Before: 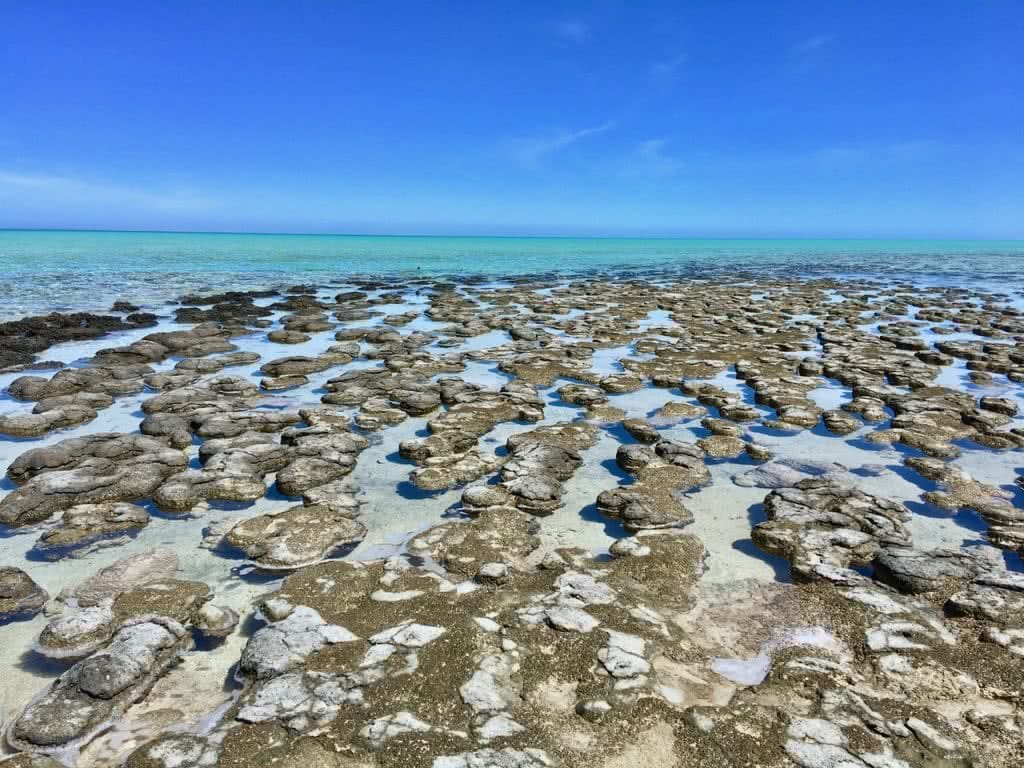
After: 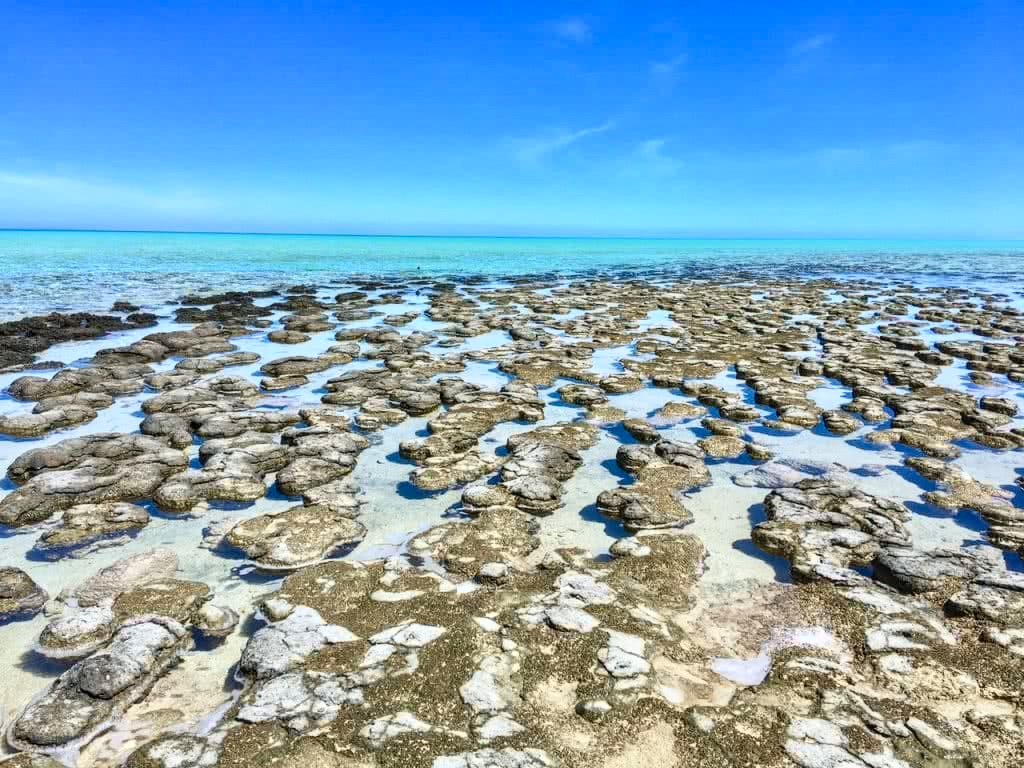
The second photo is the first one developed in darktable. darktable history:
local contrast: on, module defaults
contrast brightness saturation: contrast 0.2, brightness 0.16, saturation 0.22
